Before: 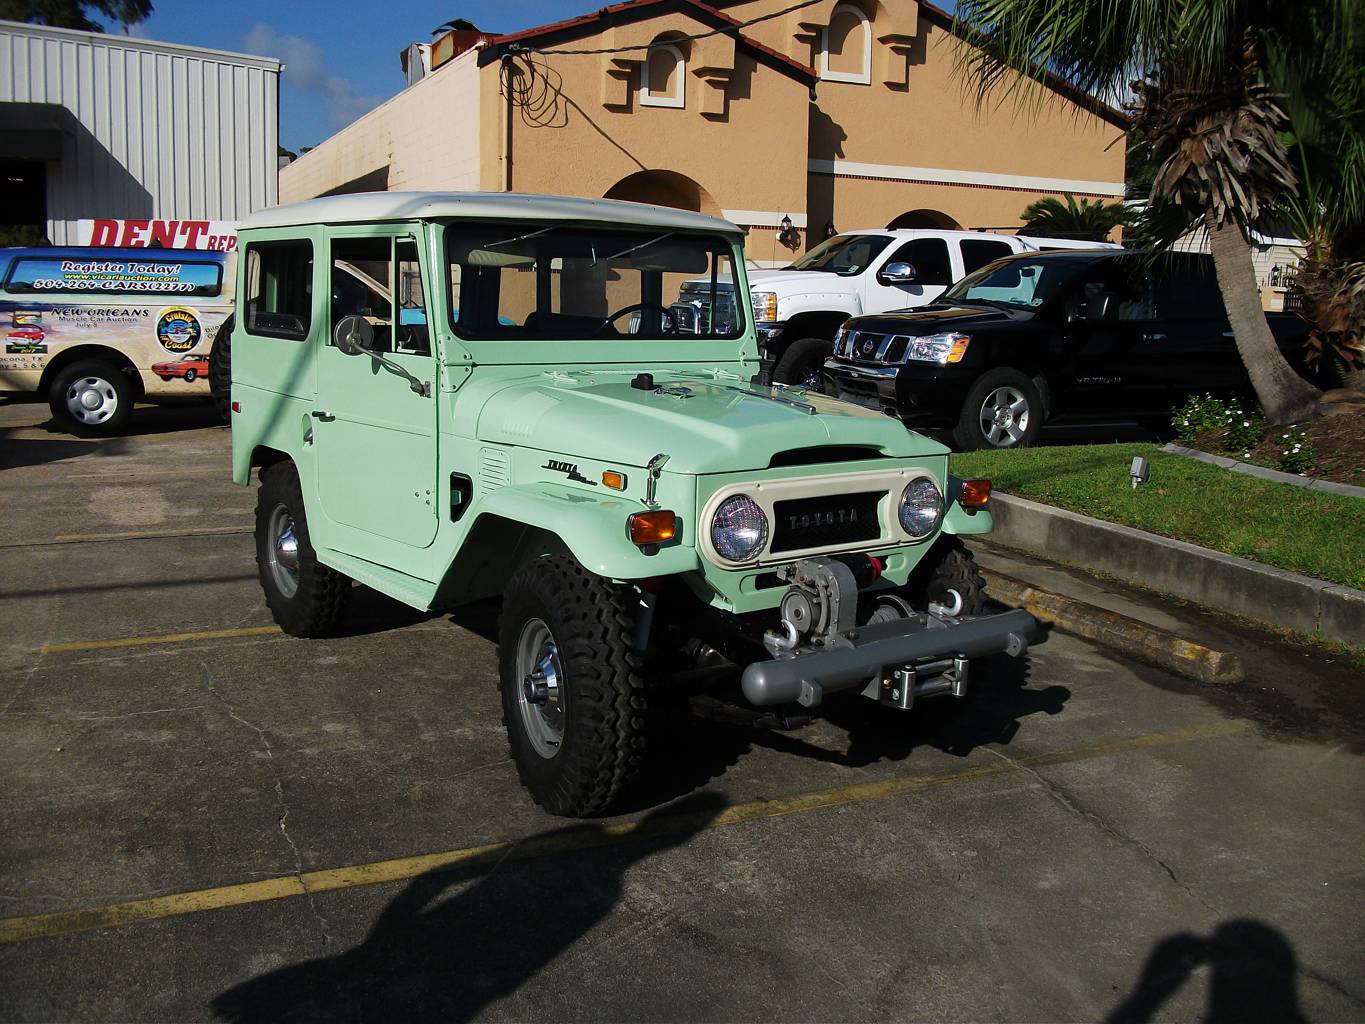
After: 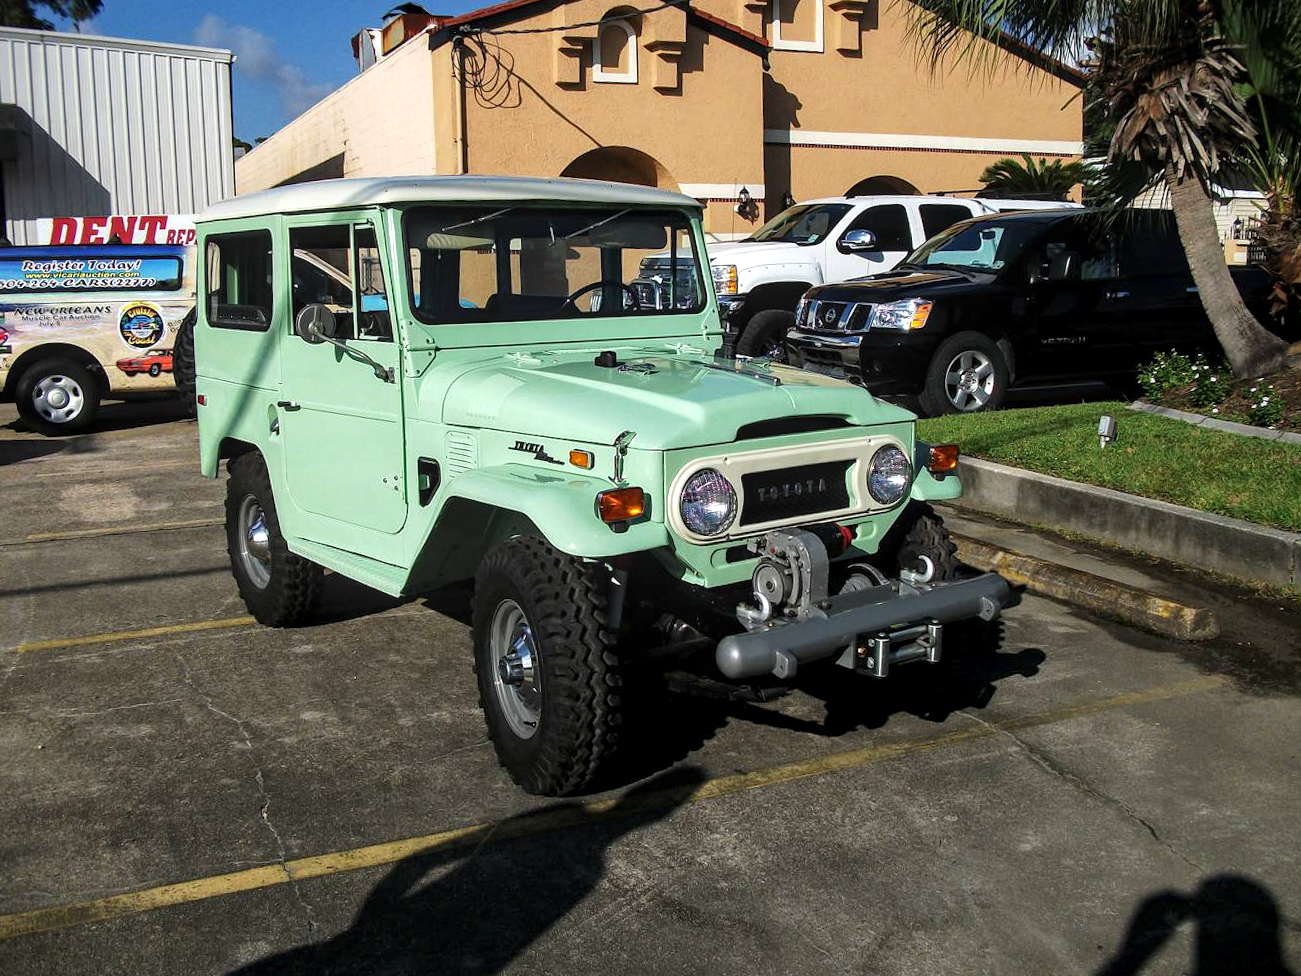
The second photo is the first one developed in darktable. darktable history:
exposure: black level correction 0, exposure 0.5 EV, compensate highlight preservation false
haze removal: strength 0.02, distance 0.25, compatibility mode true, adaptive false
rotate and perspective: rotation -2.12°, lens shift (vertical) 0.009, lens shift (horizontal) -0.008, automatic cropping original format, crop left 0.036, crop right 0.964, crop top 0.05, crop bottom 0.959
local contrast: detail 130%
